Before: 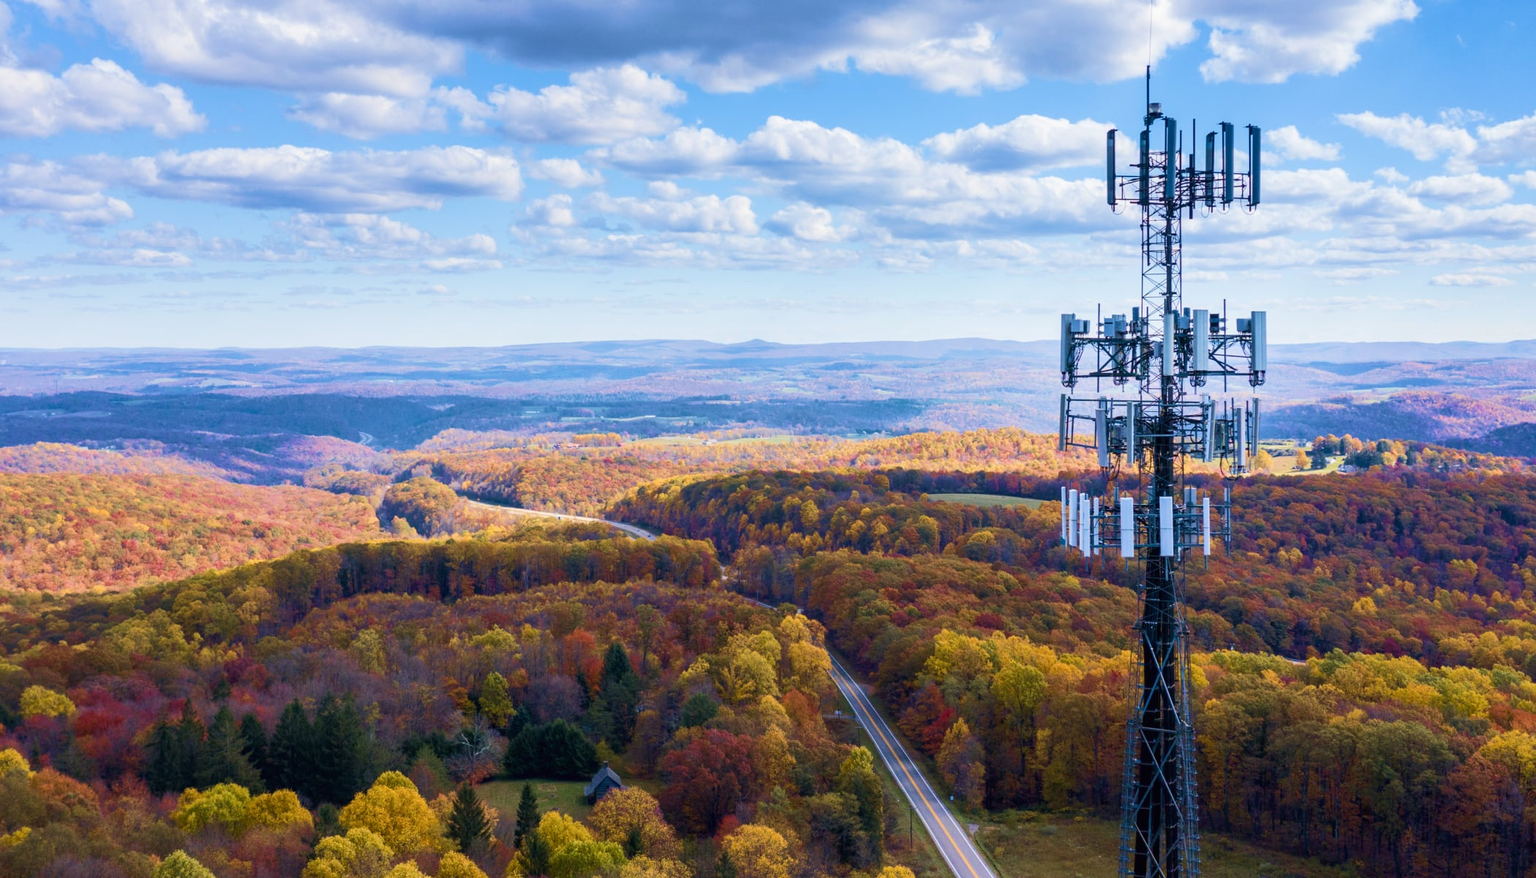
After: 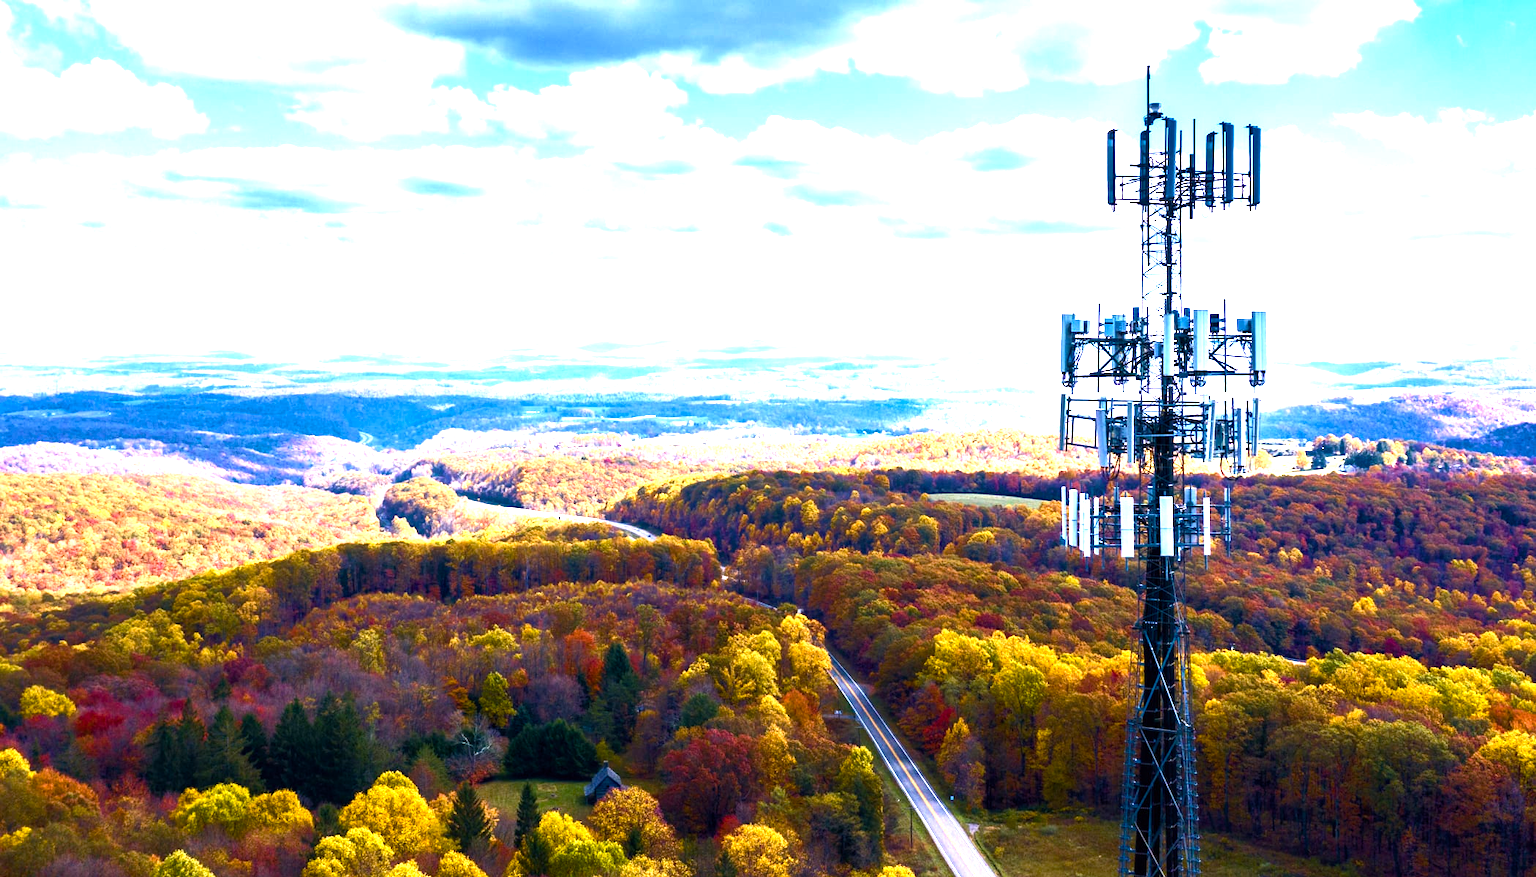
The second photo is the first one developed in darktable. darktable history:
color balance rgb: shadows lift › hue 84.67°, highlights gain › luminance 14.484%, perceptual saturation grading › global saturation 20%, perceptual saturation grading › highlights -50.337%, perceptual saturation grading › shadows 31.217%, perceptual brilliance grading › highlights 47.847%, perceptual brilliance grading › mid-tones 22.76%, perceptual brilliance grading › shadows -5.964%, global vibrance 20%
